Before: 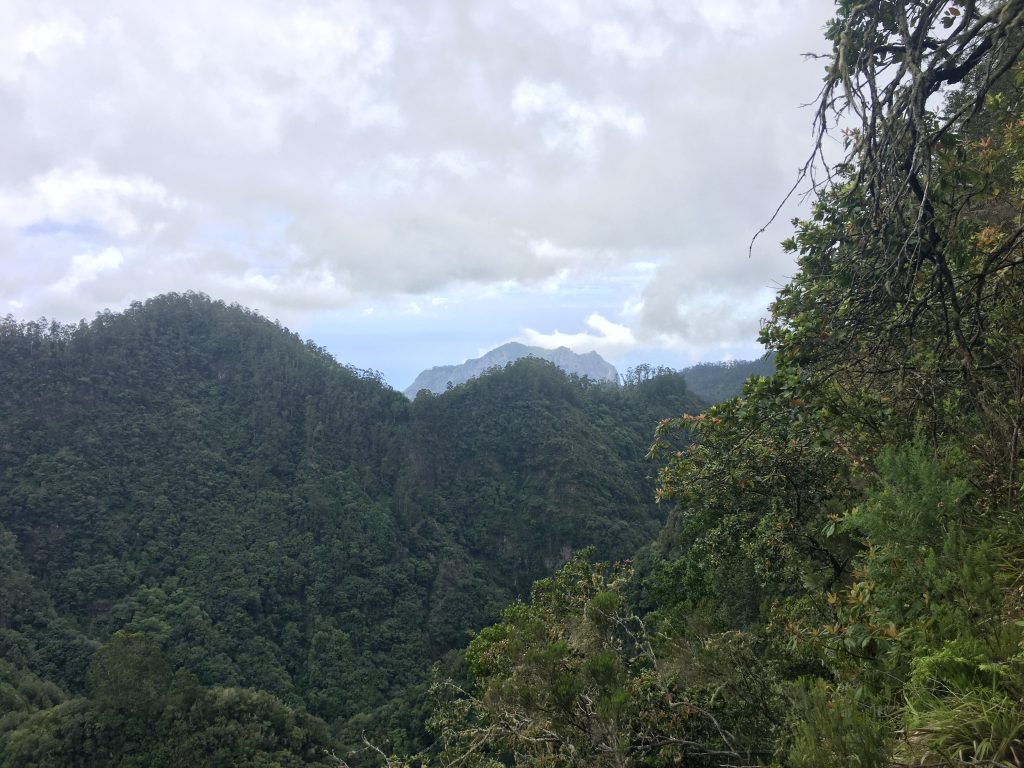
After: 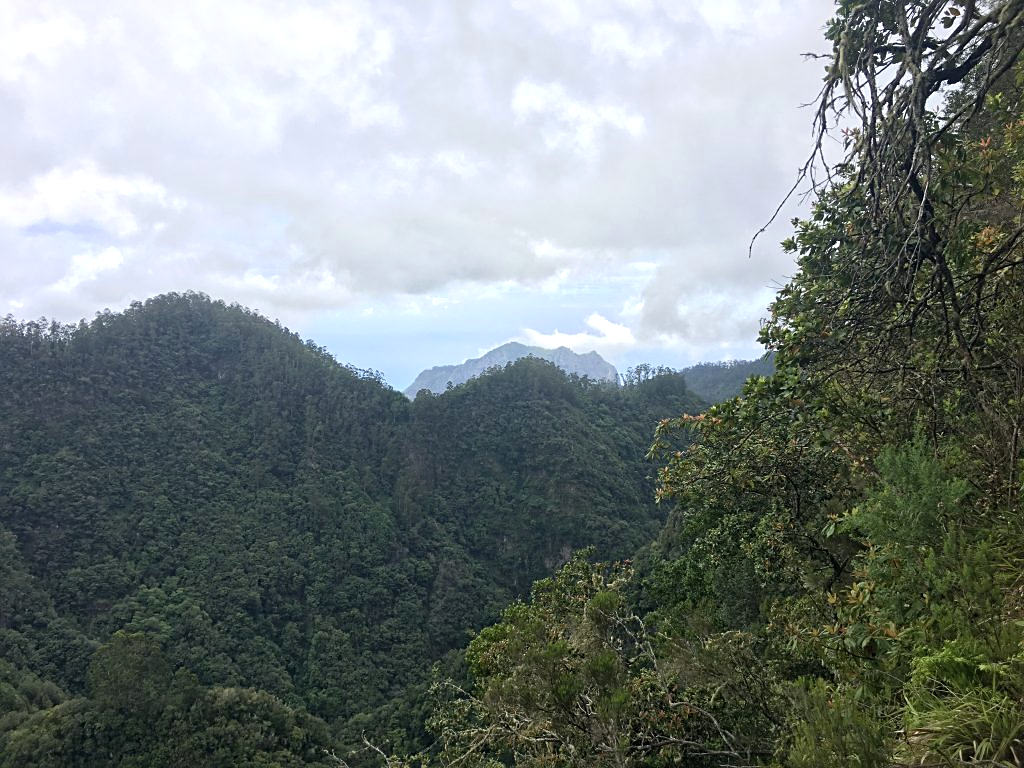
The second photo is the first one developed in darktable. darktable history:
sharpen: on, module defaults
exposure: exposure 0.125 EV, compensate highlight preservation false
color correction: highlights a* -0.158, highlights b* 0.116
